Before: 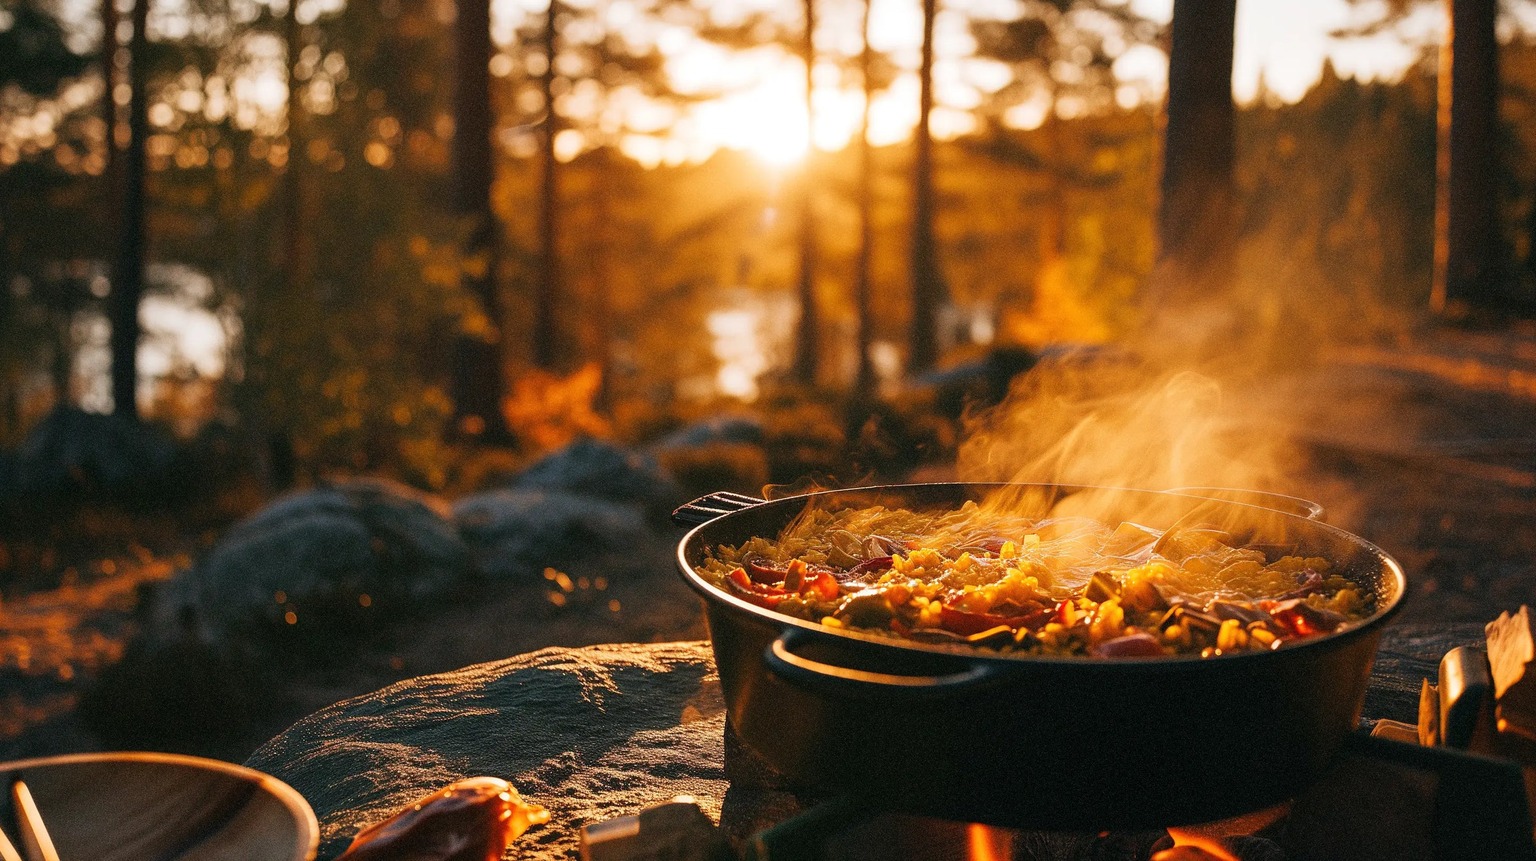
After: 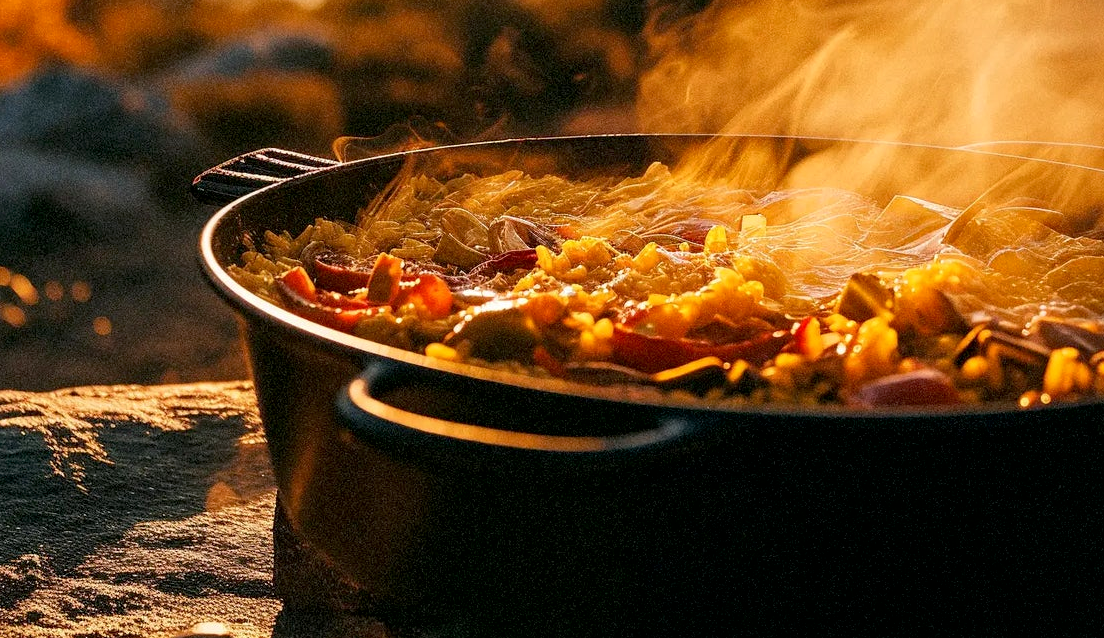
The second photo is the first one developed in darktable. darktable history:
local contrast: mode bilateral grid, contrast 20, coarseness 49, detail 119%, midtone range 0.2
crop: left 35.751%, top 46.102%, right 18.16%, bottom 6.019%
exposure: black level correction 0.005, exposure 0.003 EV, compensate exposure bias true, compensate highlight preservation false
